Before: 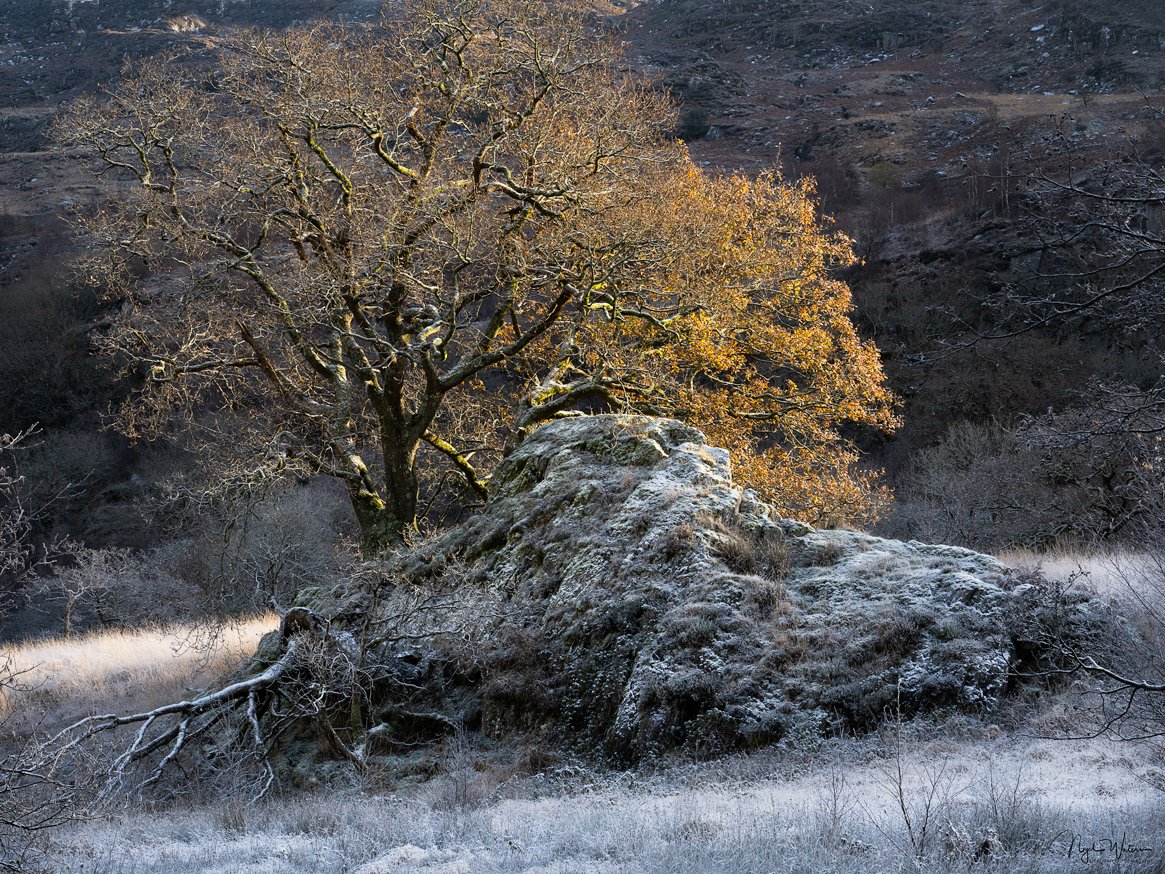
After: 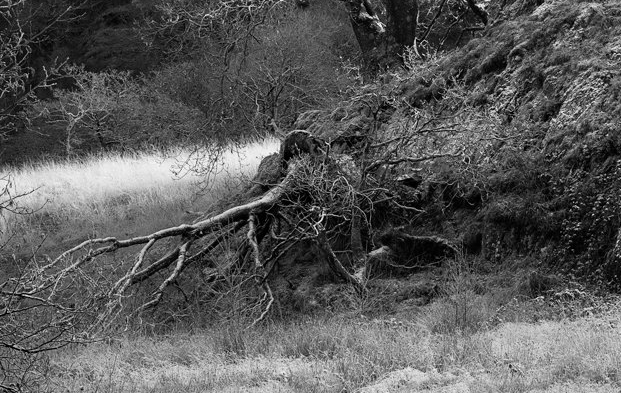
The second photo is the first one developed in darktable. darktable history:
crop and rotate: top 54.778%, right 46.61%, bottom 0.159%
monochrome: a 16.01, b -2.65, highlights 0.52
velvia: strength 51%, mid-tones bias 0.51
